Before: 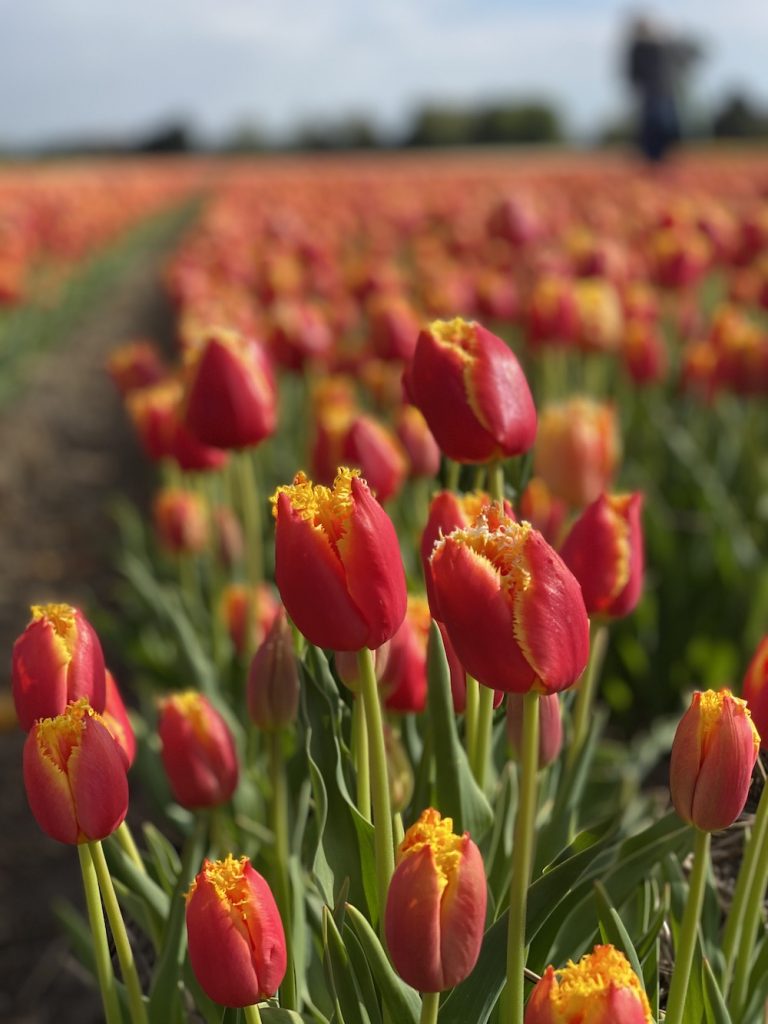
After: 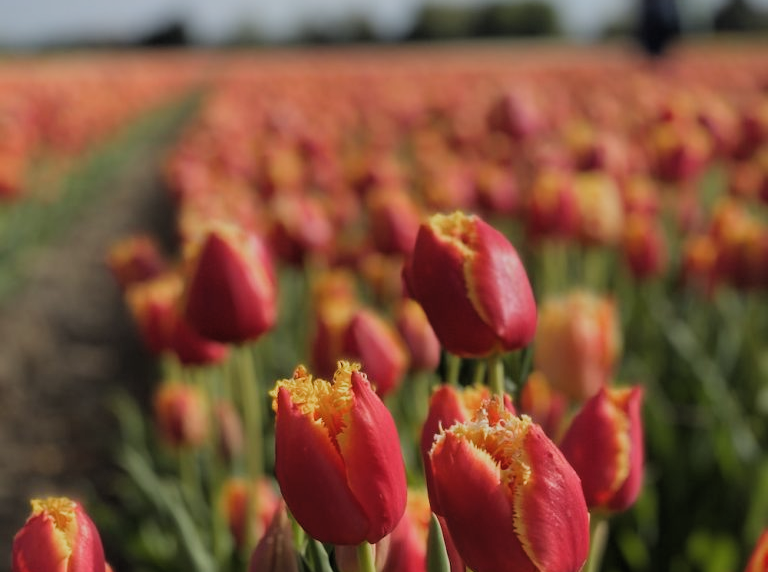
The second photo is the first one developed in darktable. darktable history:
filmic rgb: black relative exposure -7.65 EV, white relative exposure 4.56 EV, hardness 3.61, add noise in highlights 0.001, preserve chrominance luminance Y, color science v3 (2019), use custom middle-gray values true, contrast in highlights soft
crop and rotate: top 10.42%, bottom 33.701%
